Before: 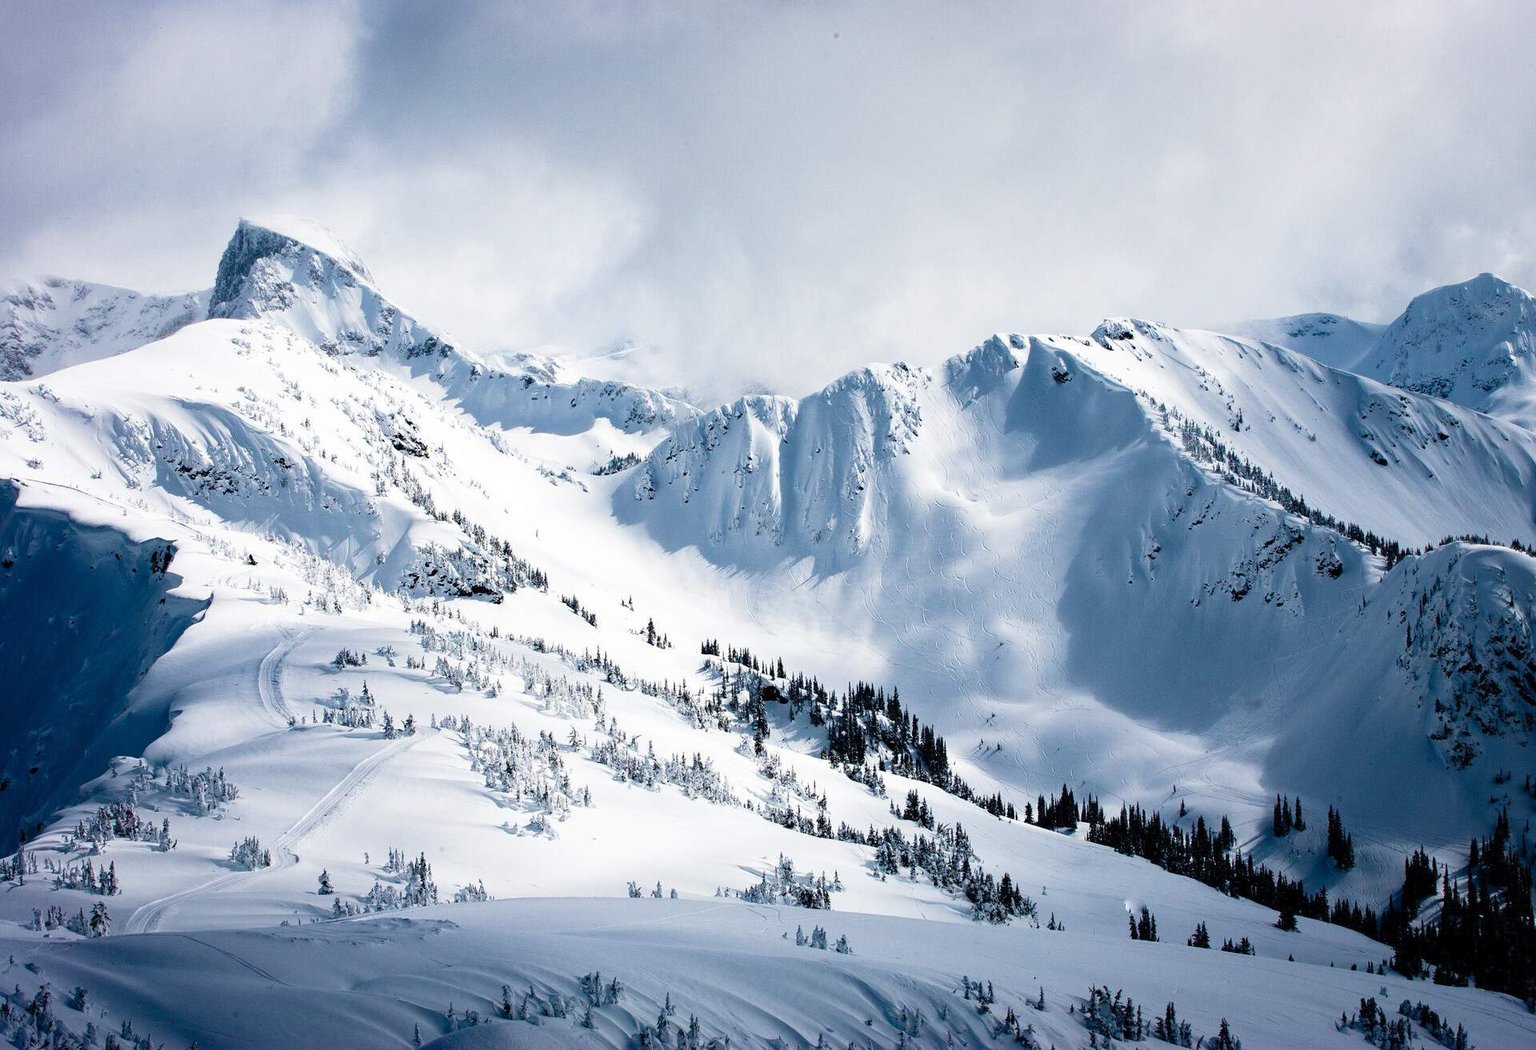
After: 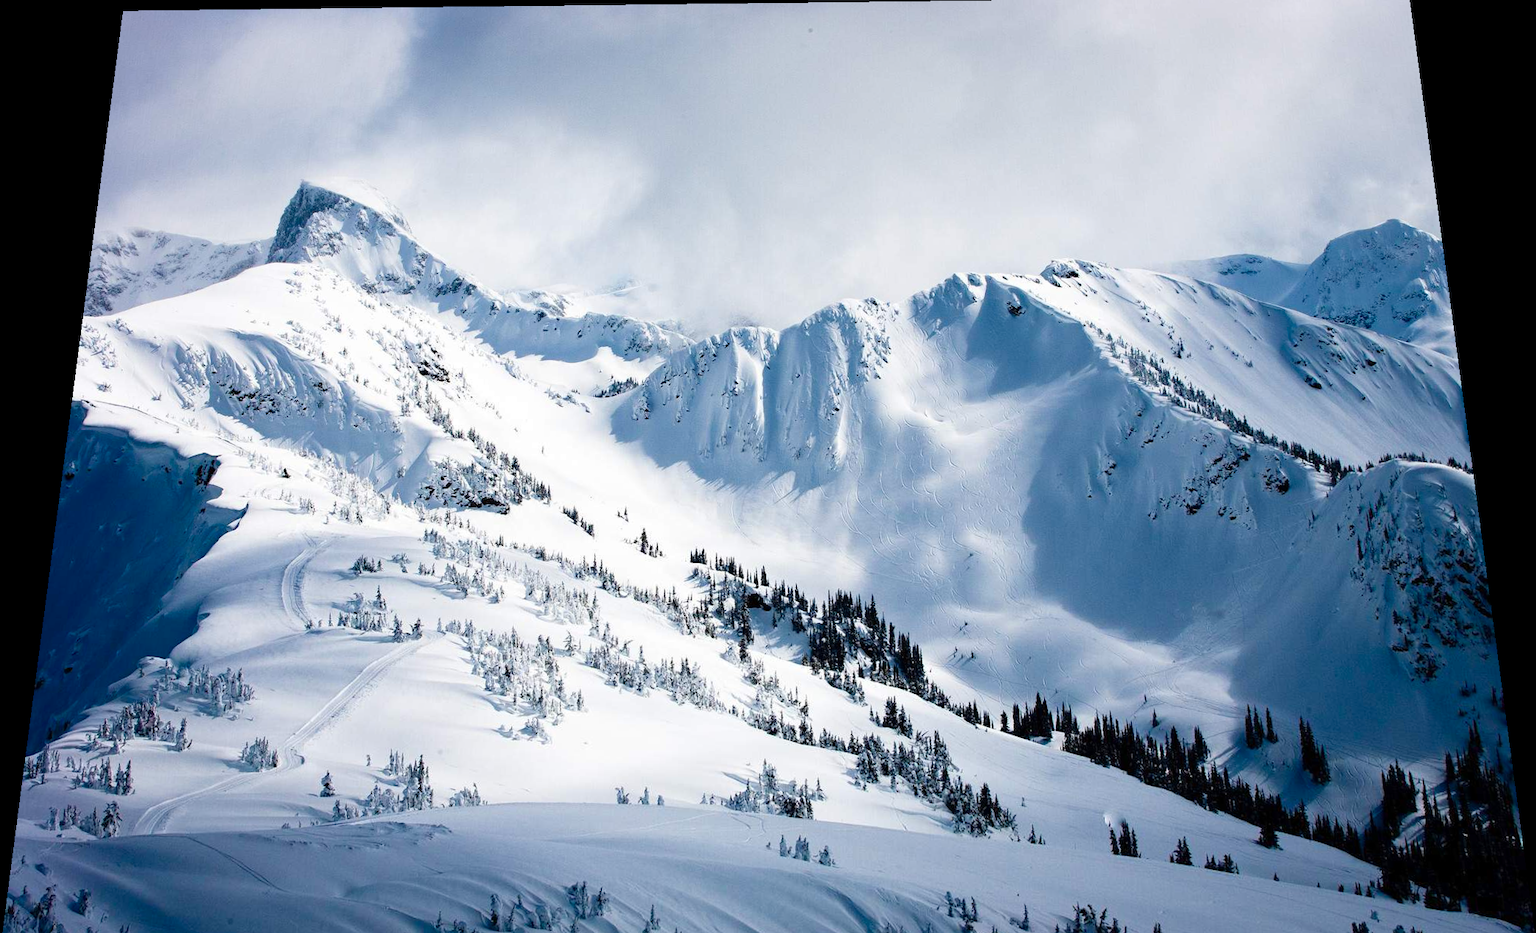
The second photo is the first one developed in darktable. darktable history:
color balance: contrast fulcrum 17.78%
color balance rgb: linear chroma grading › shadows 19.44%, linear chroma grading › highlights 3.42%, linear chroma grading › mid-tones 10.16%
crop: top 0.448%, right 0.264%, bottom 5.045%
rotate and perspective: rotation 0.128°, lens shift (vertical) -0.181, lens shift (horizontal) -0.044, shear 0.001, automatic cropping off
